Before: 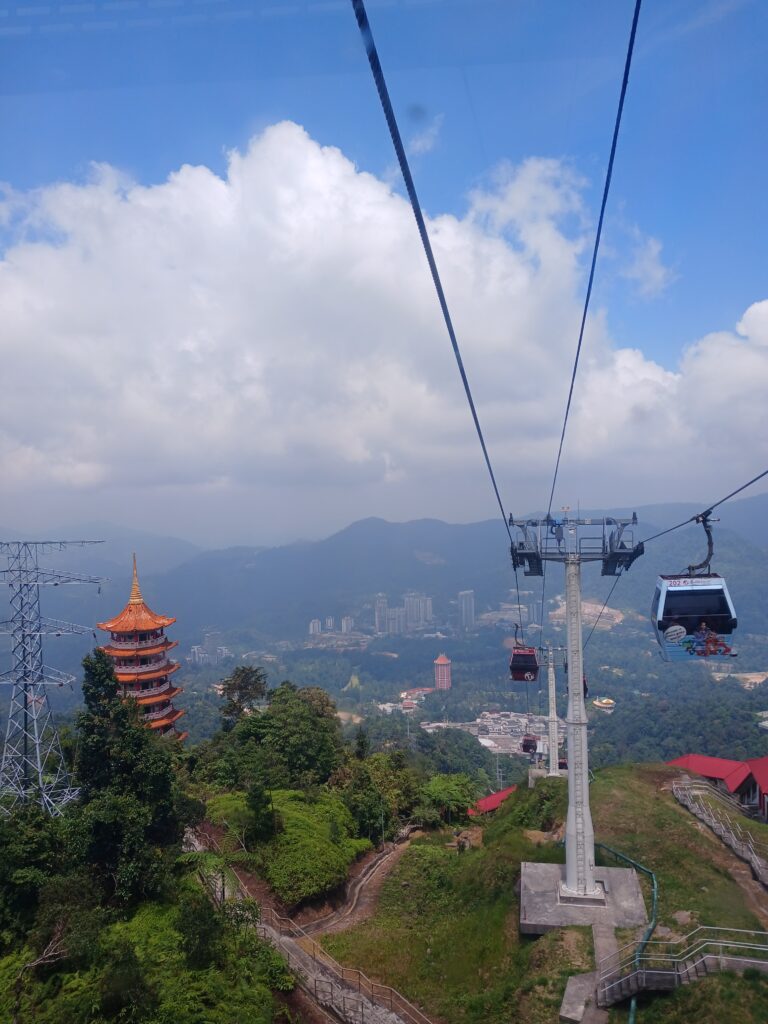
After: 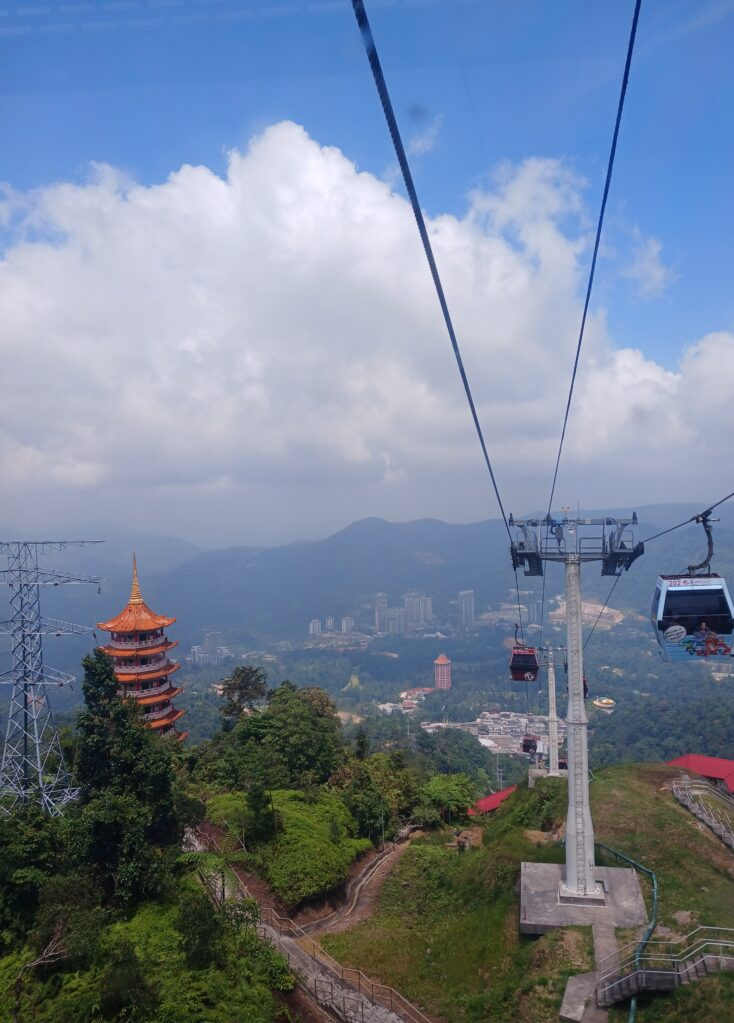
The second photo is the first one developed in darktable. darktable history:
crop: right 4.335%, bottom 0.043%
